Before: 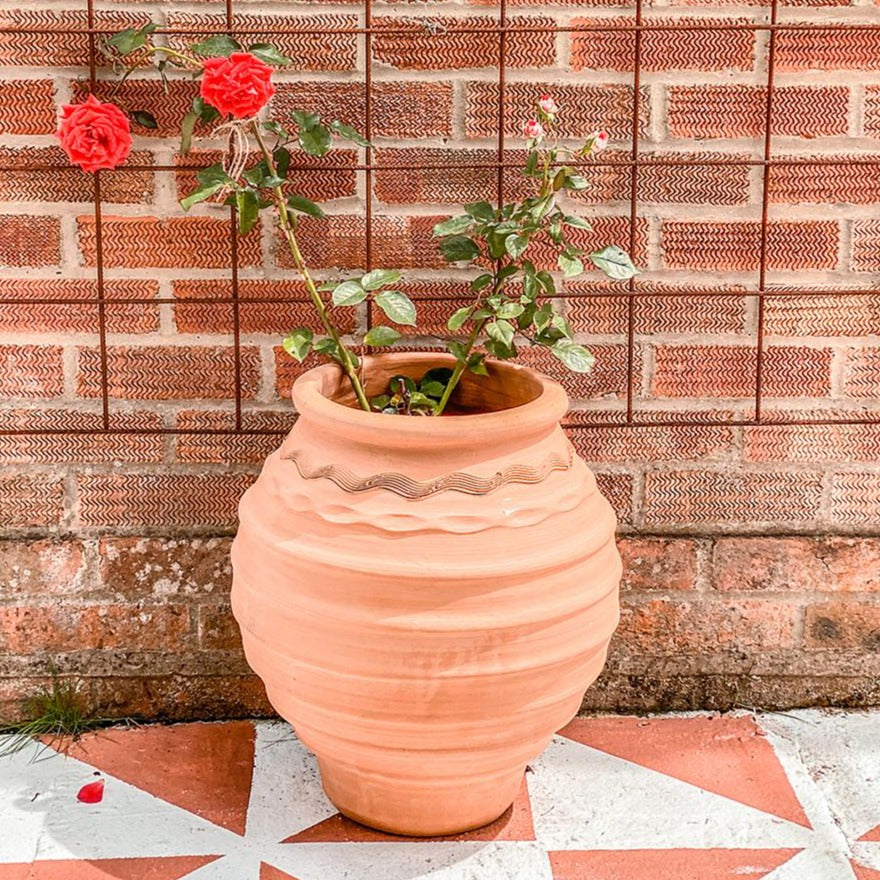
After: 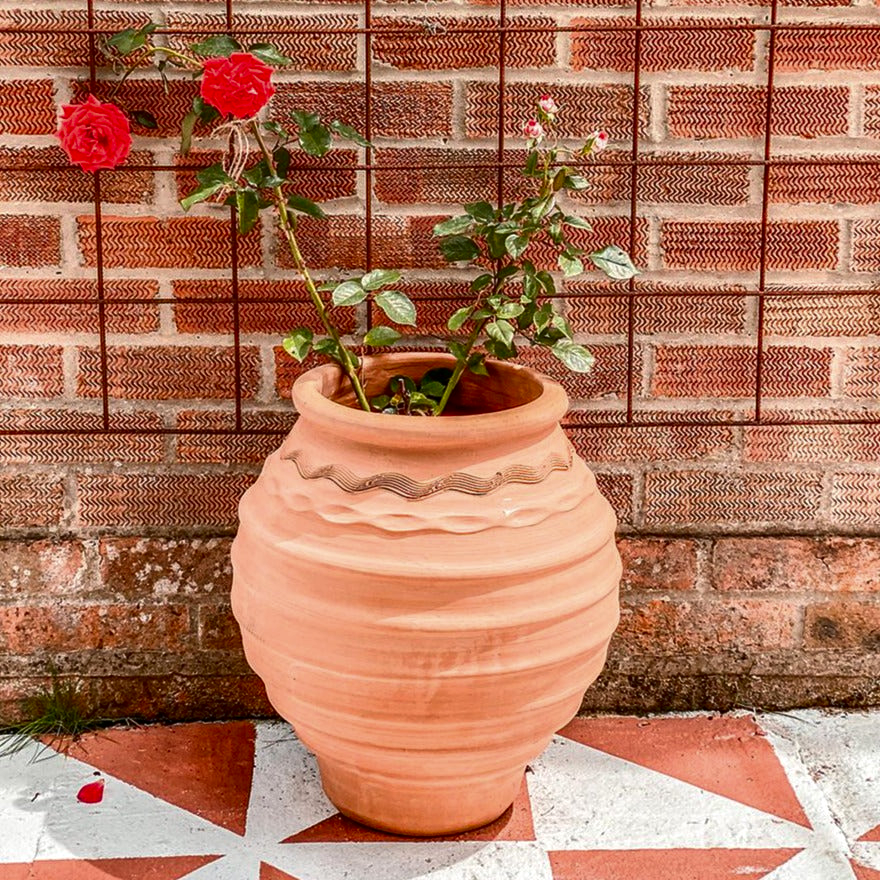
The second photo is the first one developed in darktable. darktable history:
levels: levels [0, 0.492, 0.984]
contrast brightness saturation: brightness -0.2, saturation 0.08
